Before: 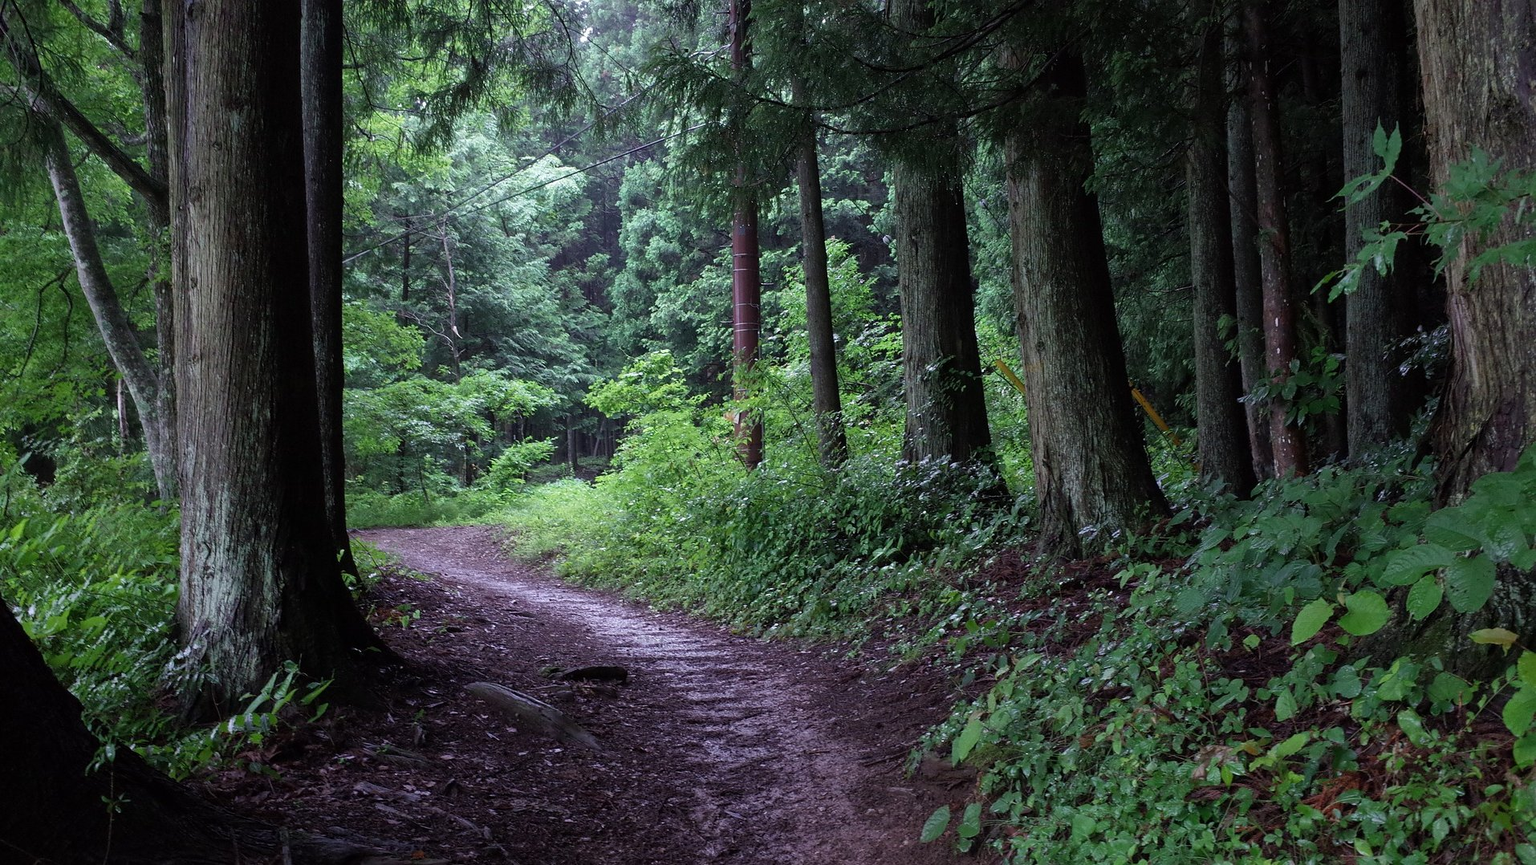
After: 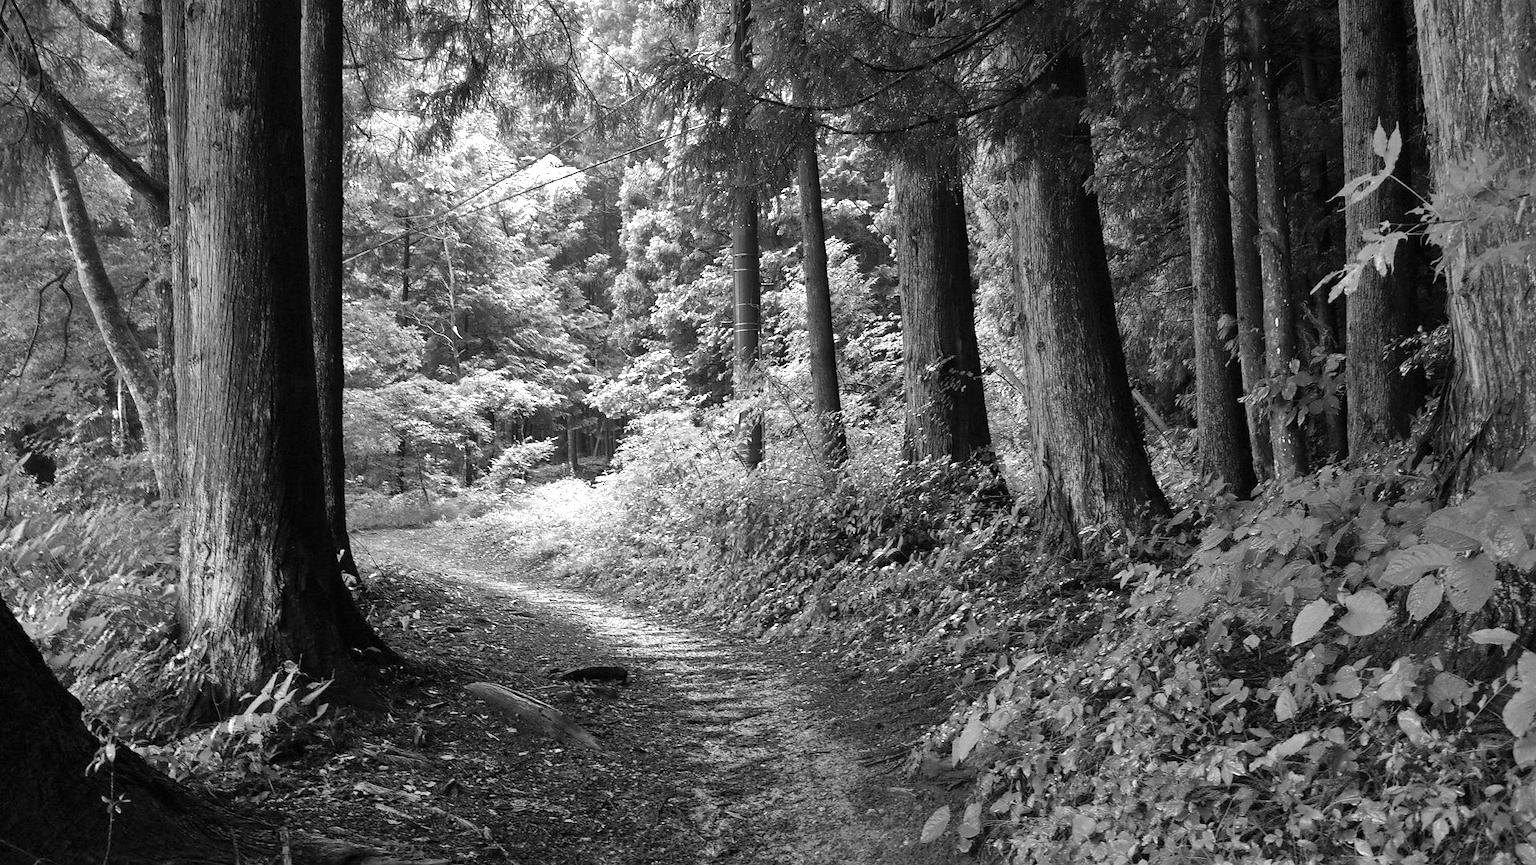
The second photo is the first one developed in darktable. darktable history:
shadows and highlights: soften with gaussian
exposure: exposure 1 EV, compensate highlight preservation false
monochrome: a 32, b 64, size 2.3
